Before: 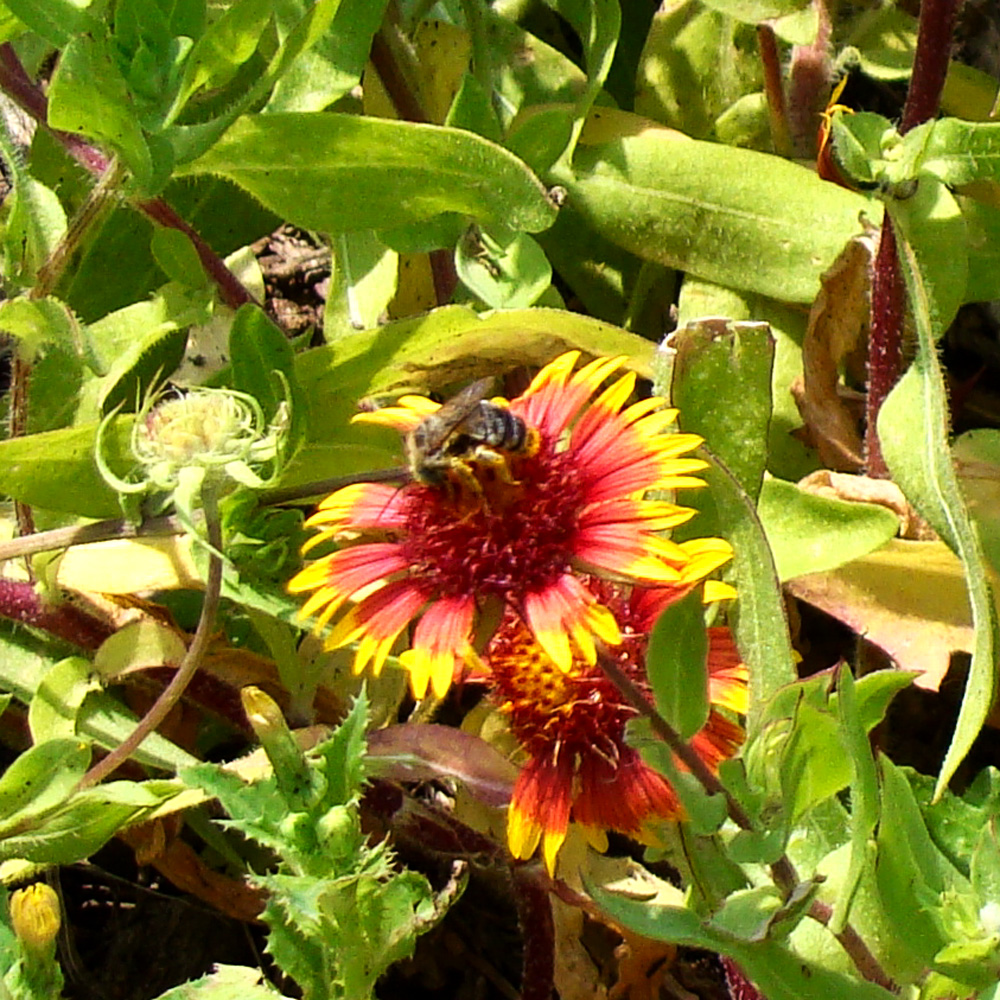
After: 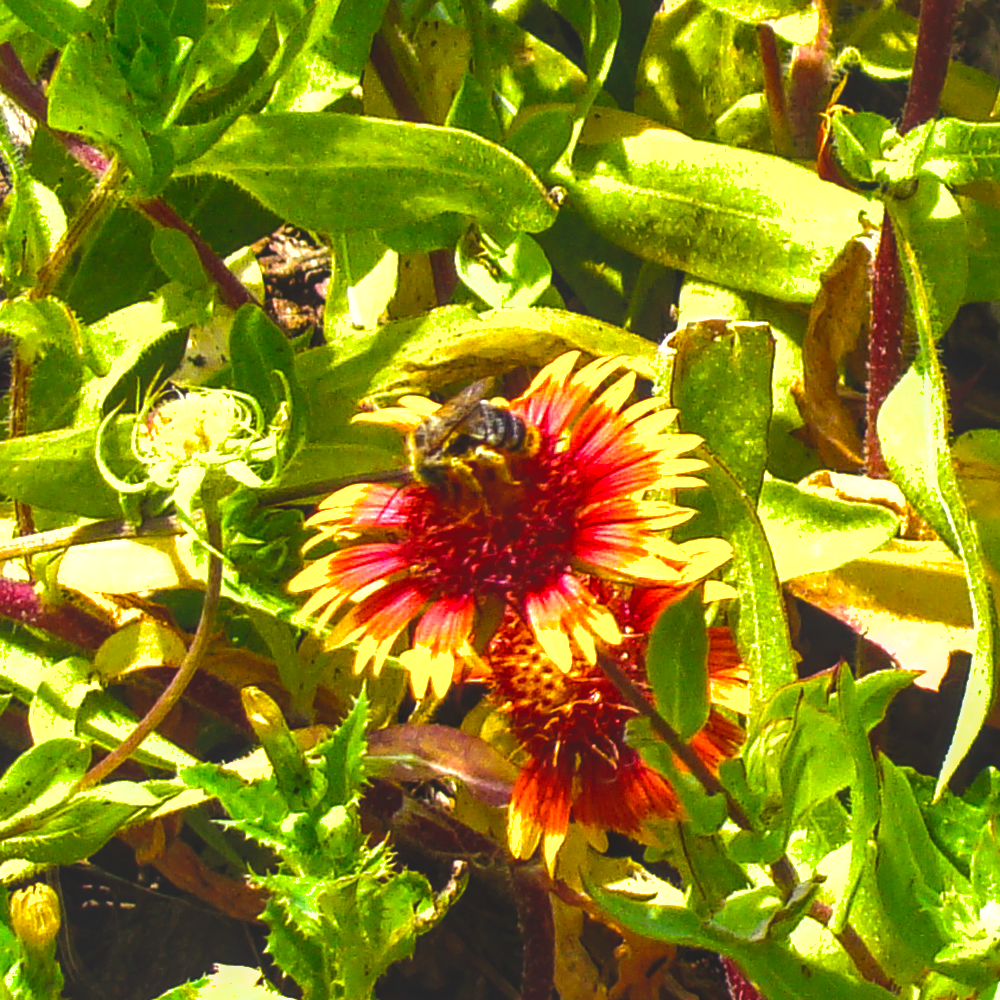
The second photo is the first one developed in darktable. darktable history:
color balance rgb: global offset › luminance 1.48%, linear chroma grading › global chroma 15.562%, perceptual saturation grading › global saturation 25.786%, perceptual brilliance grading › highlights 15.922%, perceptual brilliance grading › shadows -14.395%, global vibrance 9.547%
shadows and highlights: on, module defaults
local contrast: on, module defaults
